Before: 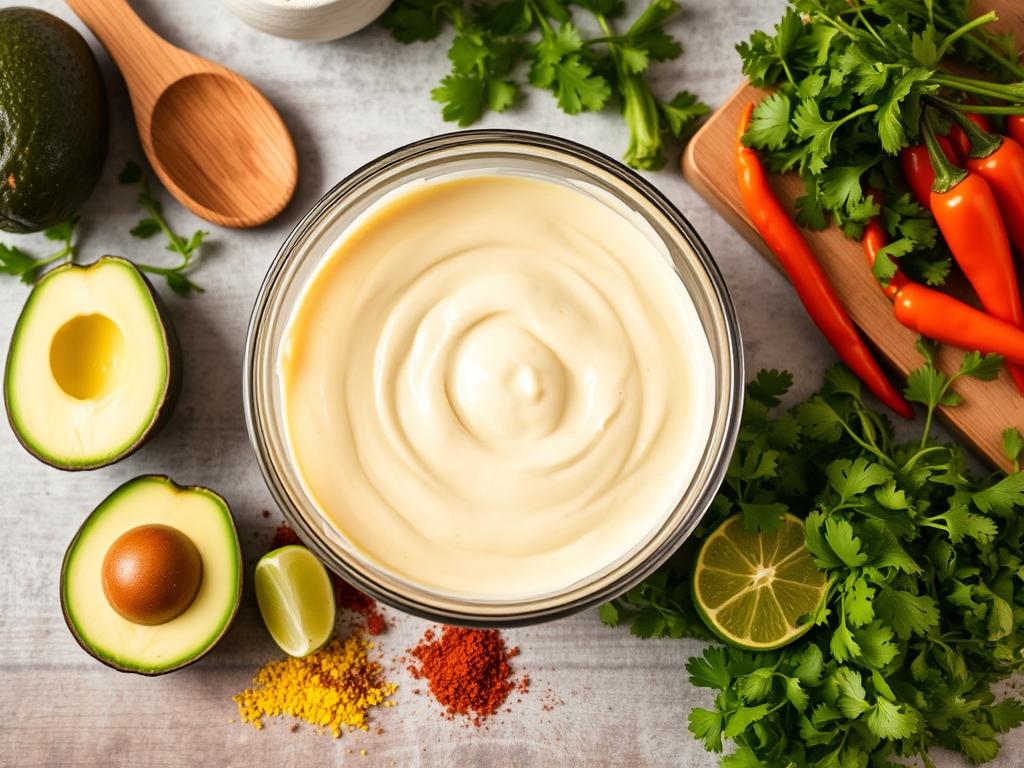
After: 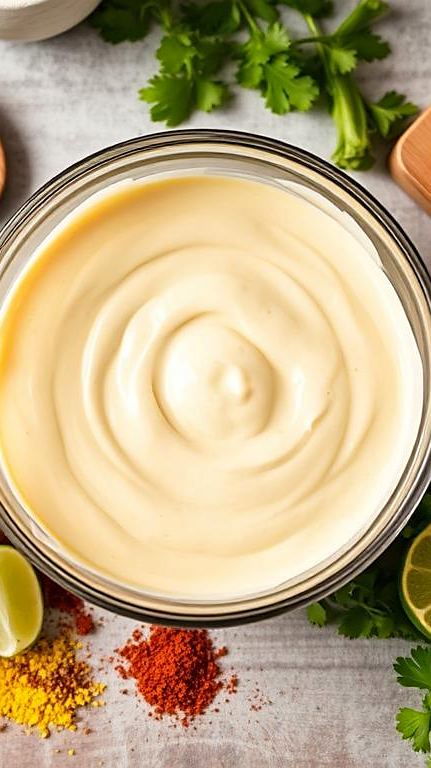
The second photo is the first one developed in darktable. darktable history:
crop: left 28.583%, right 29.231%
sharpen: radius 1.864, amount 0.398, threshold 1.271
color balance: on, module defaults
haze removal: strength 0.1, compatibility mode true, adaptive false
